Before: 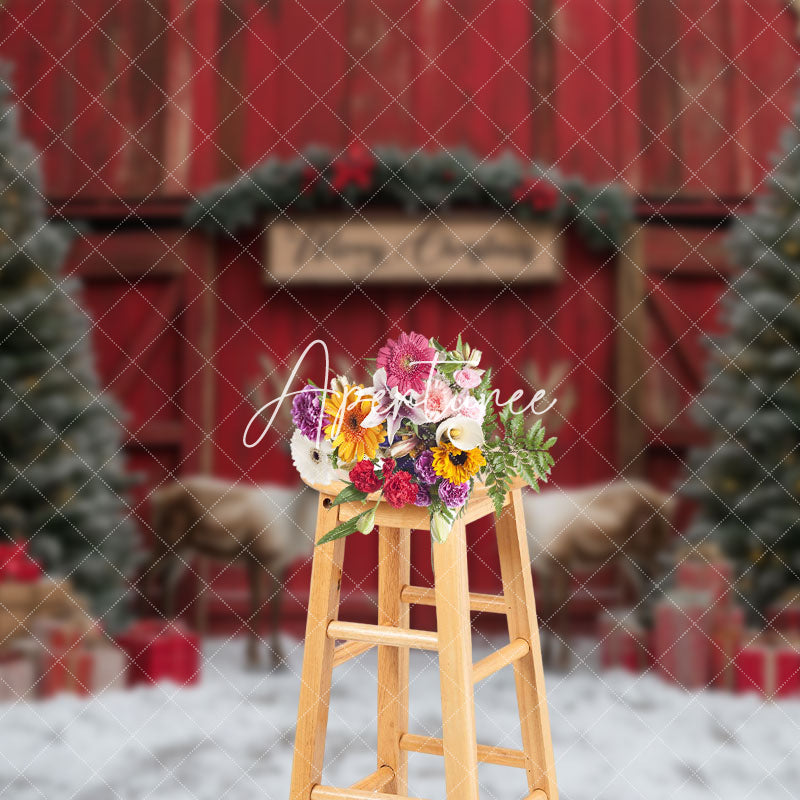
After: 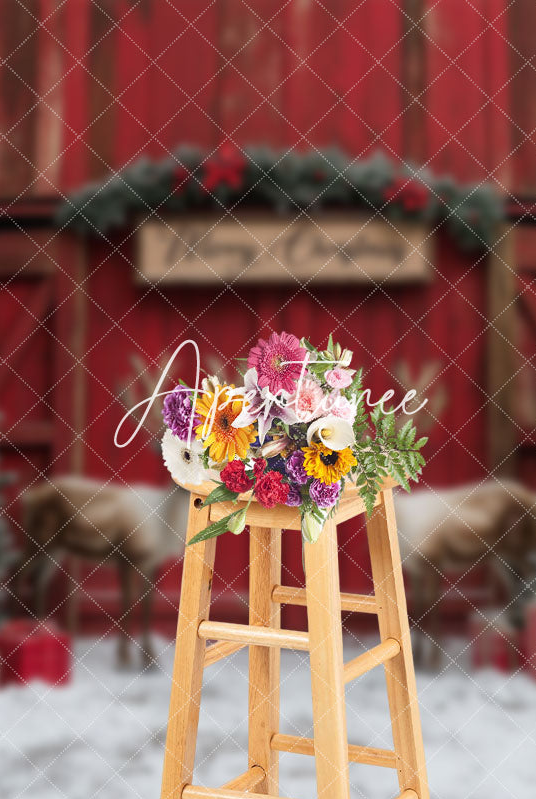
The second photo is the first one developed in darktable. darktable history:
crop and rotate: left 16.233%, right 16.677%
